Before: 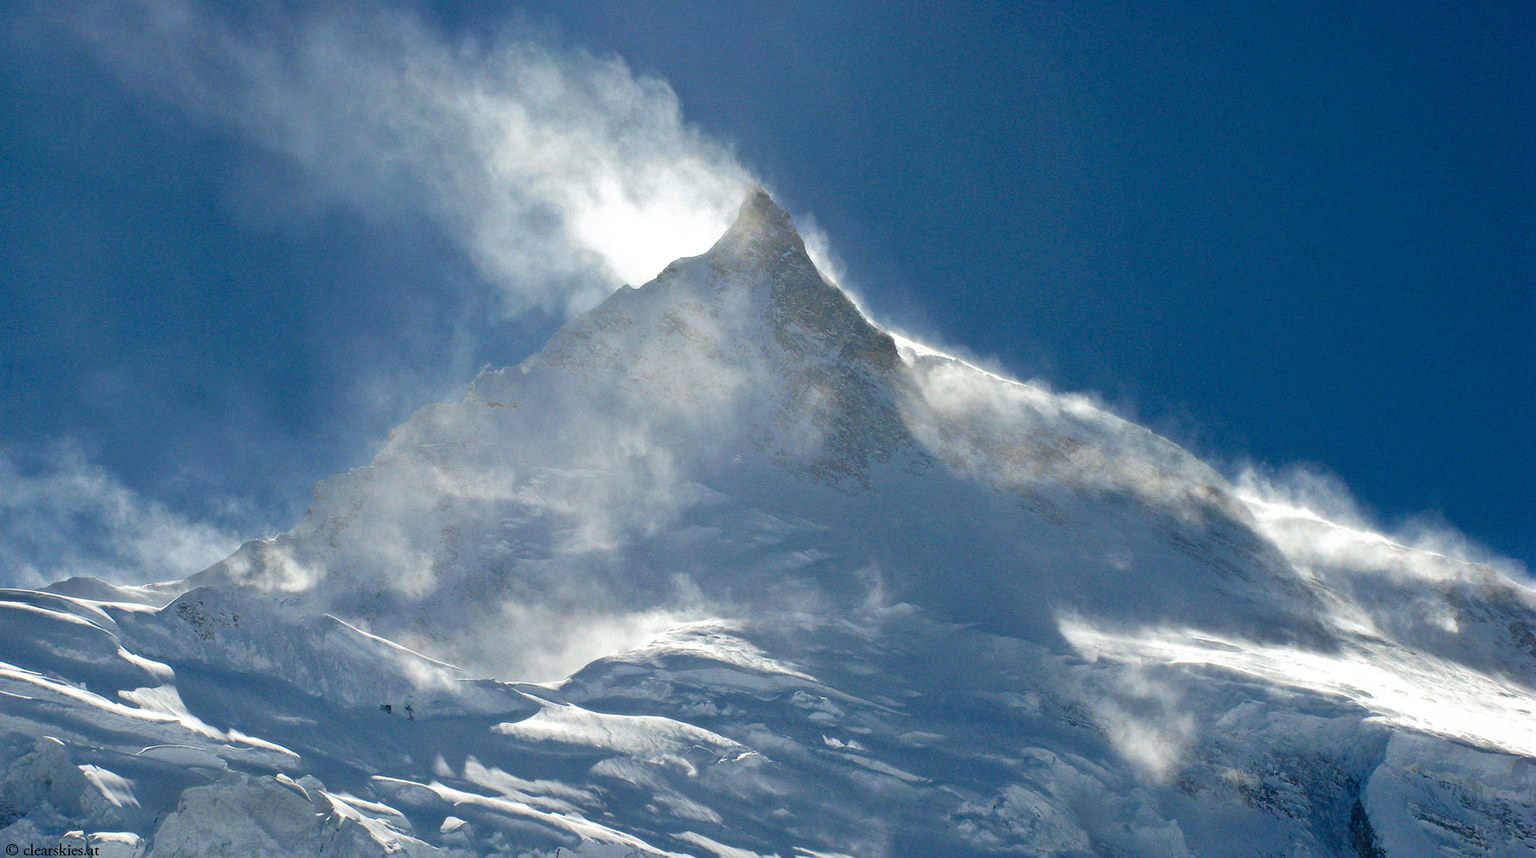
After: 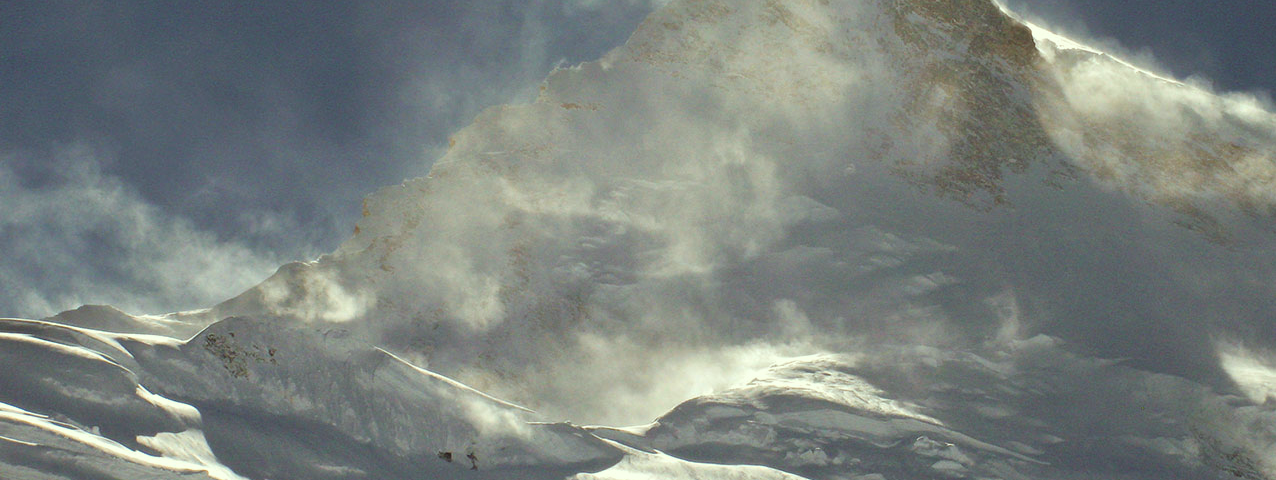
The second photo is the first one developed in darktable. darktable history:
color correction: highlights a* -5.94, highlights b* 9.48, shadows a* 10.12, shadows b* 23.94
crop: top 36.498%, right 27.964%, bottom 14.995%
